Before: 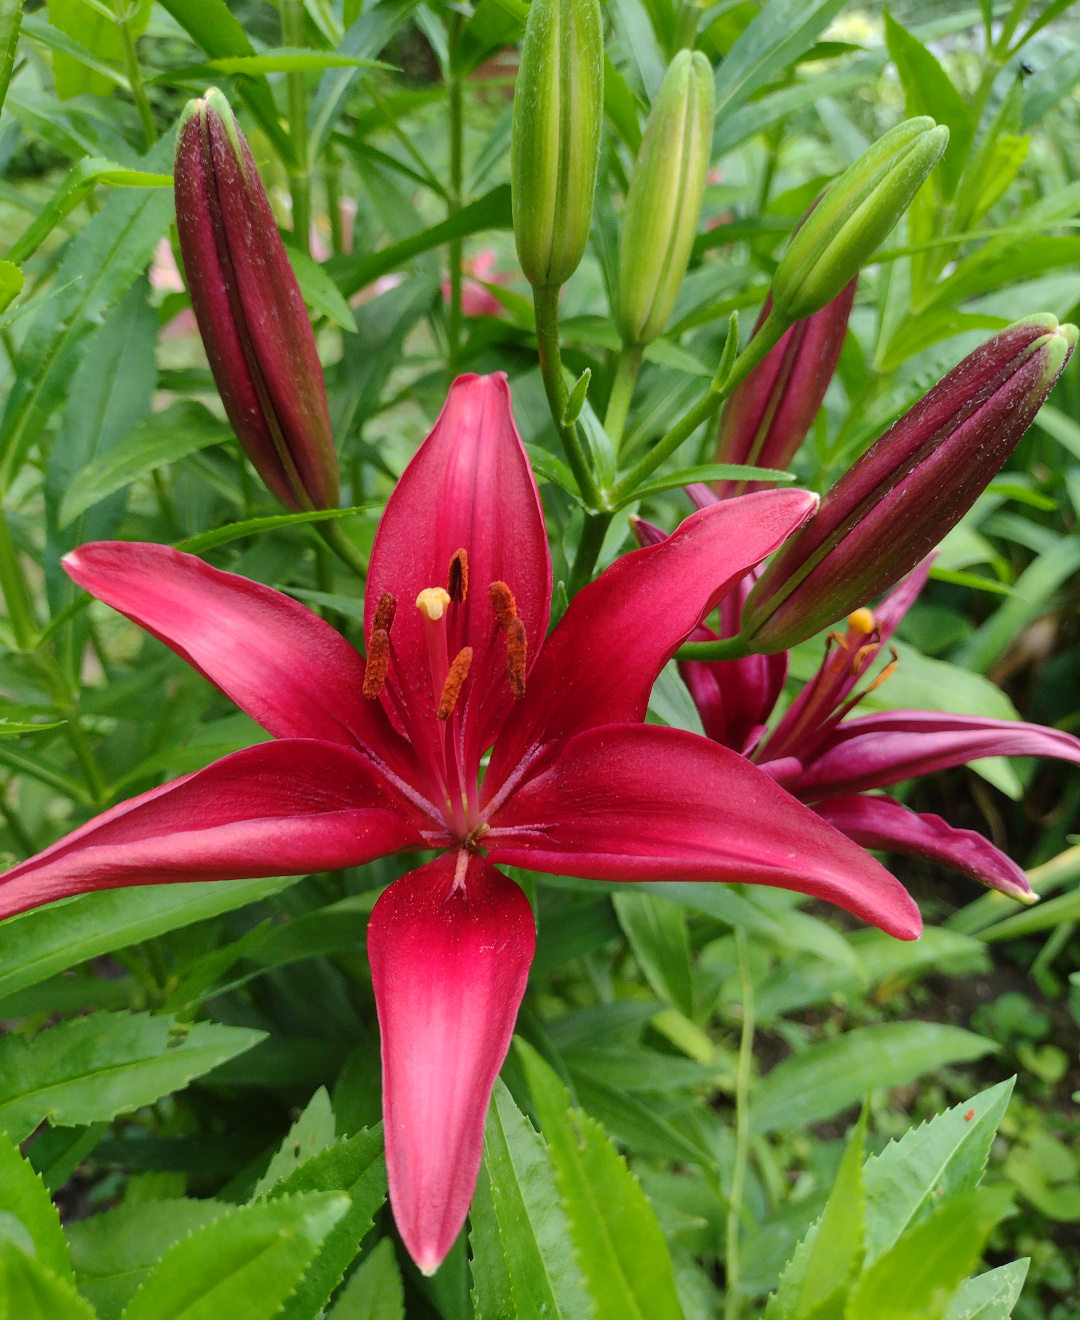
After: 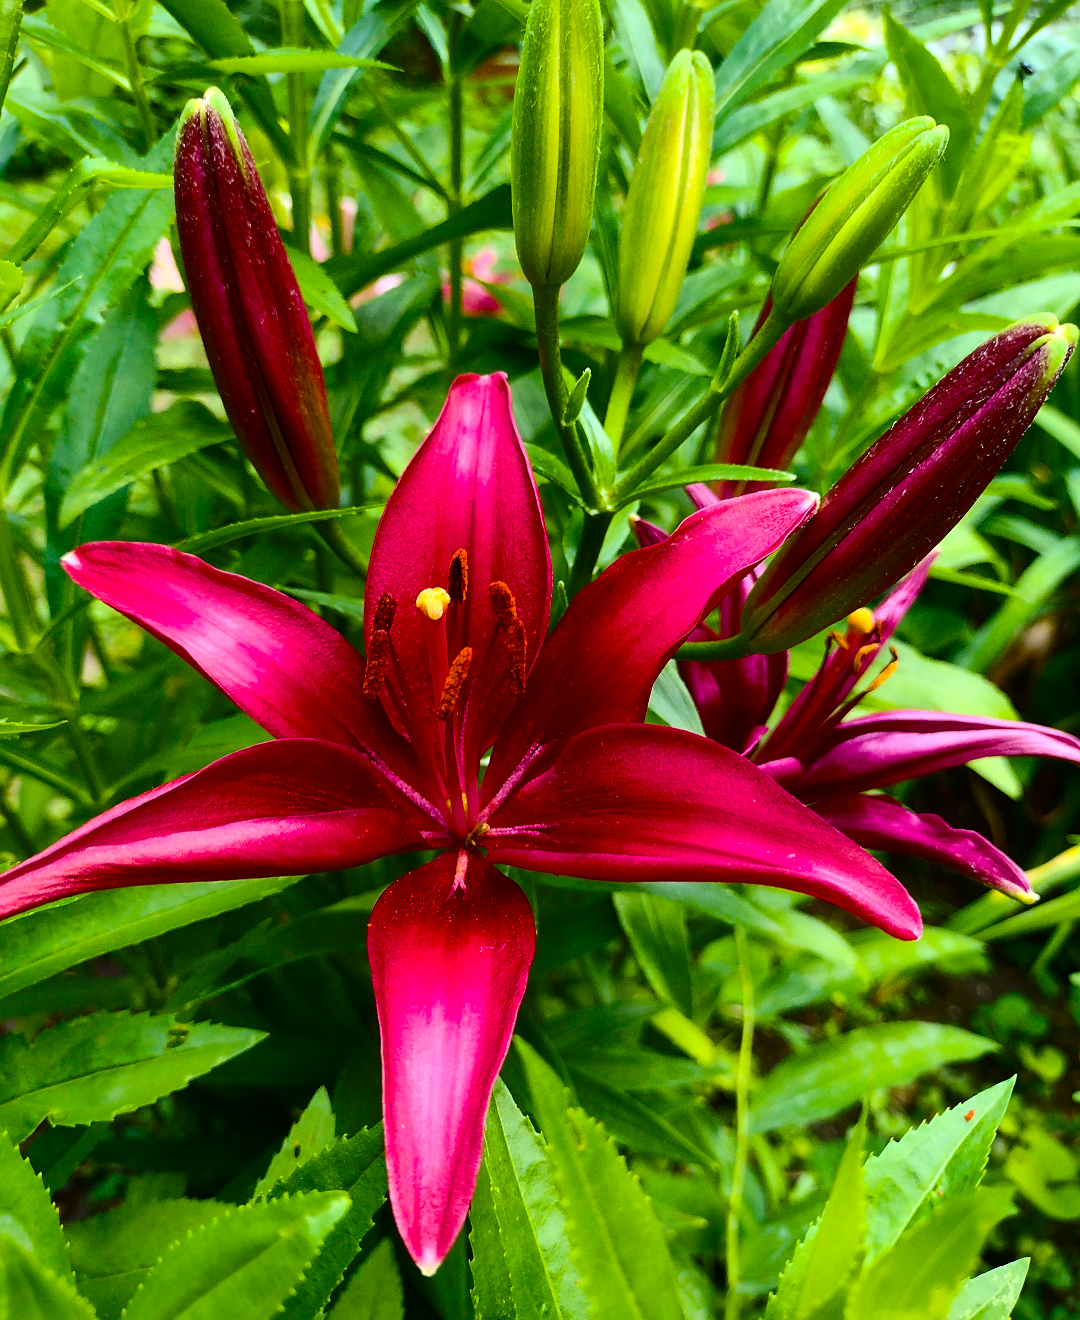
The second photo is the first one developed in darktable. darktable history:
contrast brightness saturation: contrast 0.22
color balance rgb: linear chroma grading › global chroma 9%, perceptual saturation grading › global saturation 36%, perceptual saturation grading › shadows 35%, perceptual brilliance grading › global brilliance 15%, perceptual brilliance grading › shadows -35%, global vibrance 15%
sharpen: radius 1.559, amount 0.373, threshold 1.271
